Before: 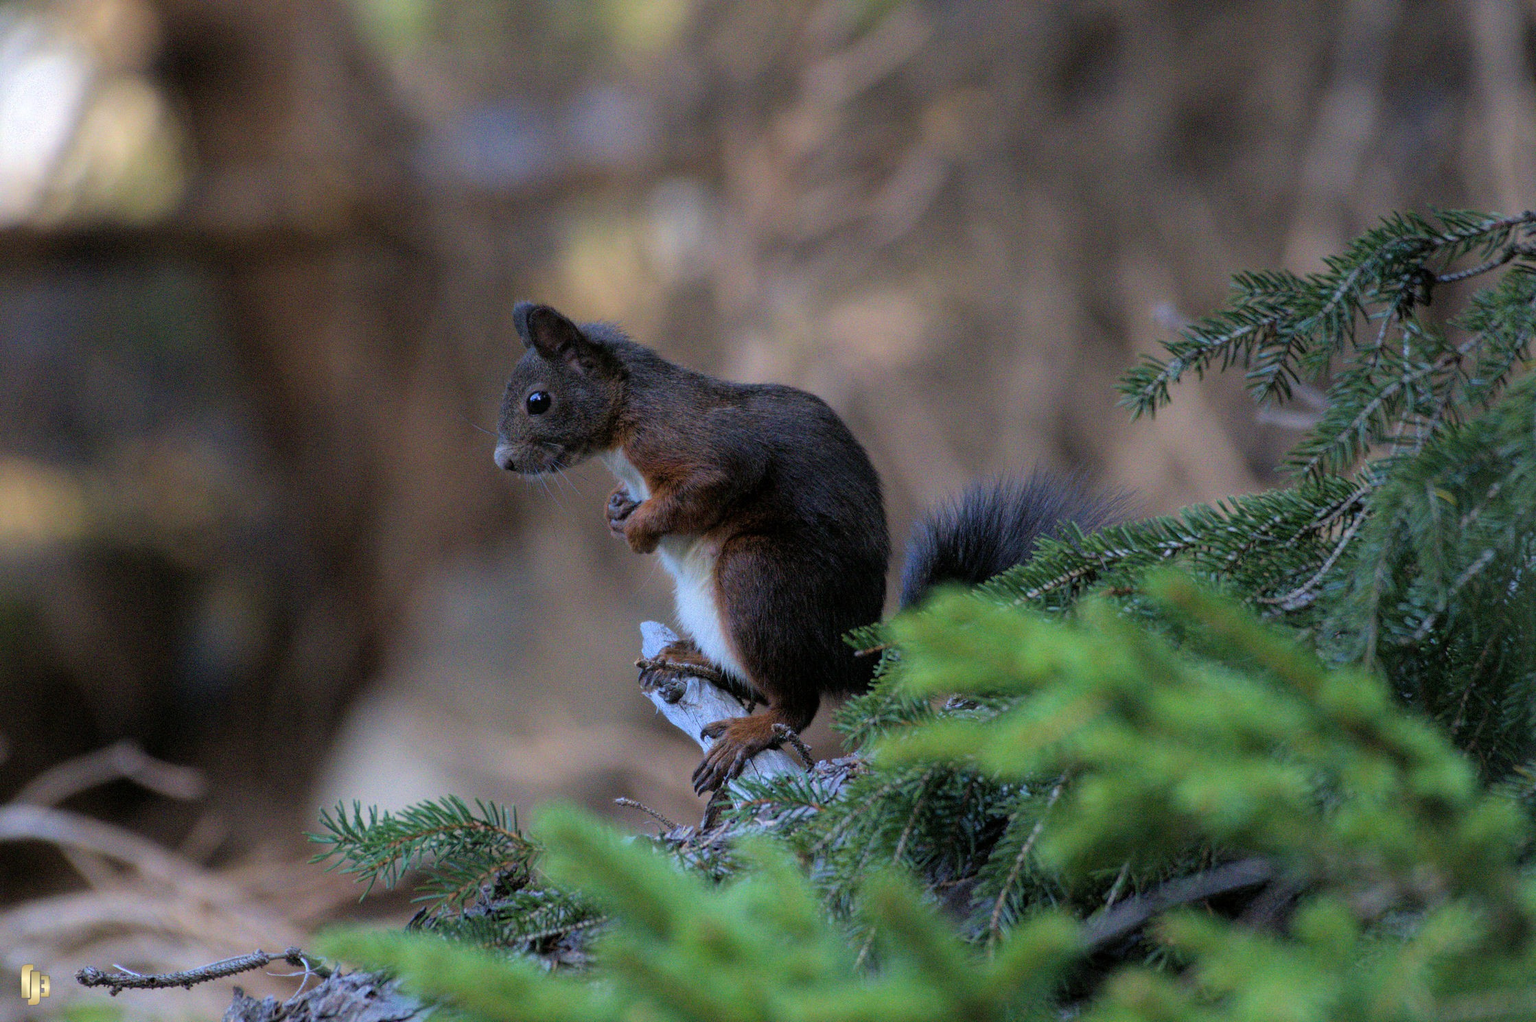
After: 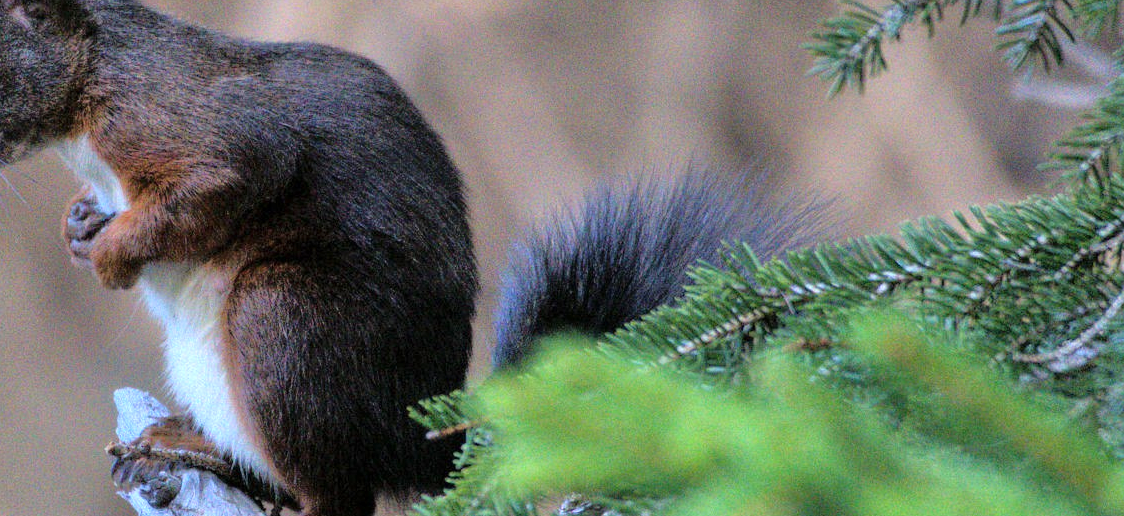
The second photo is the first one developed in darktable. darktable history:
tone equalizer: -8 EV 0.001 EV, -7 EV -0.004 EV, -6 EV 0.009 EV, -5 EV 0.032 EV, -4 EV 0.276 EV, -3 EV 0.644 EV, -2 EV 0.584 EV, -1 EV 0.187 EV, +0 EV 0.024 EV
crop: left 36.607%, top 34.735%, right 13.146%, bottom 30.611%
exposure: exposure 0.6 EV, compensate highlight preservation false
shadows and highlights: soften with gaussian
